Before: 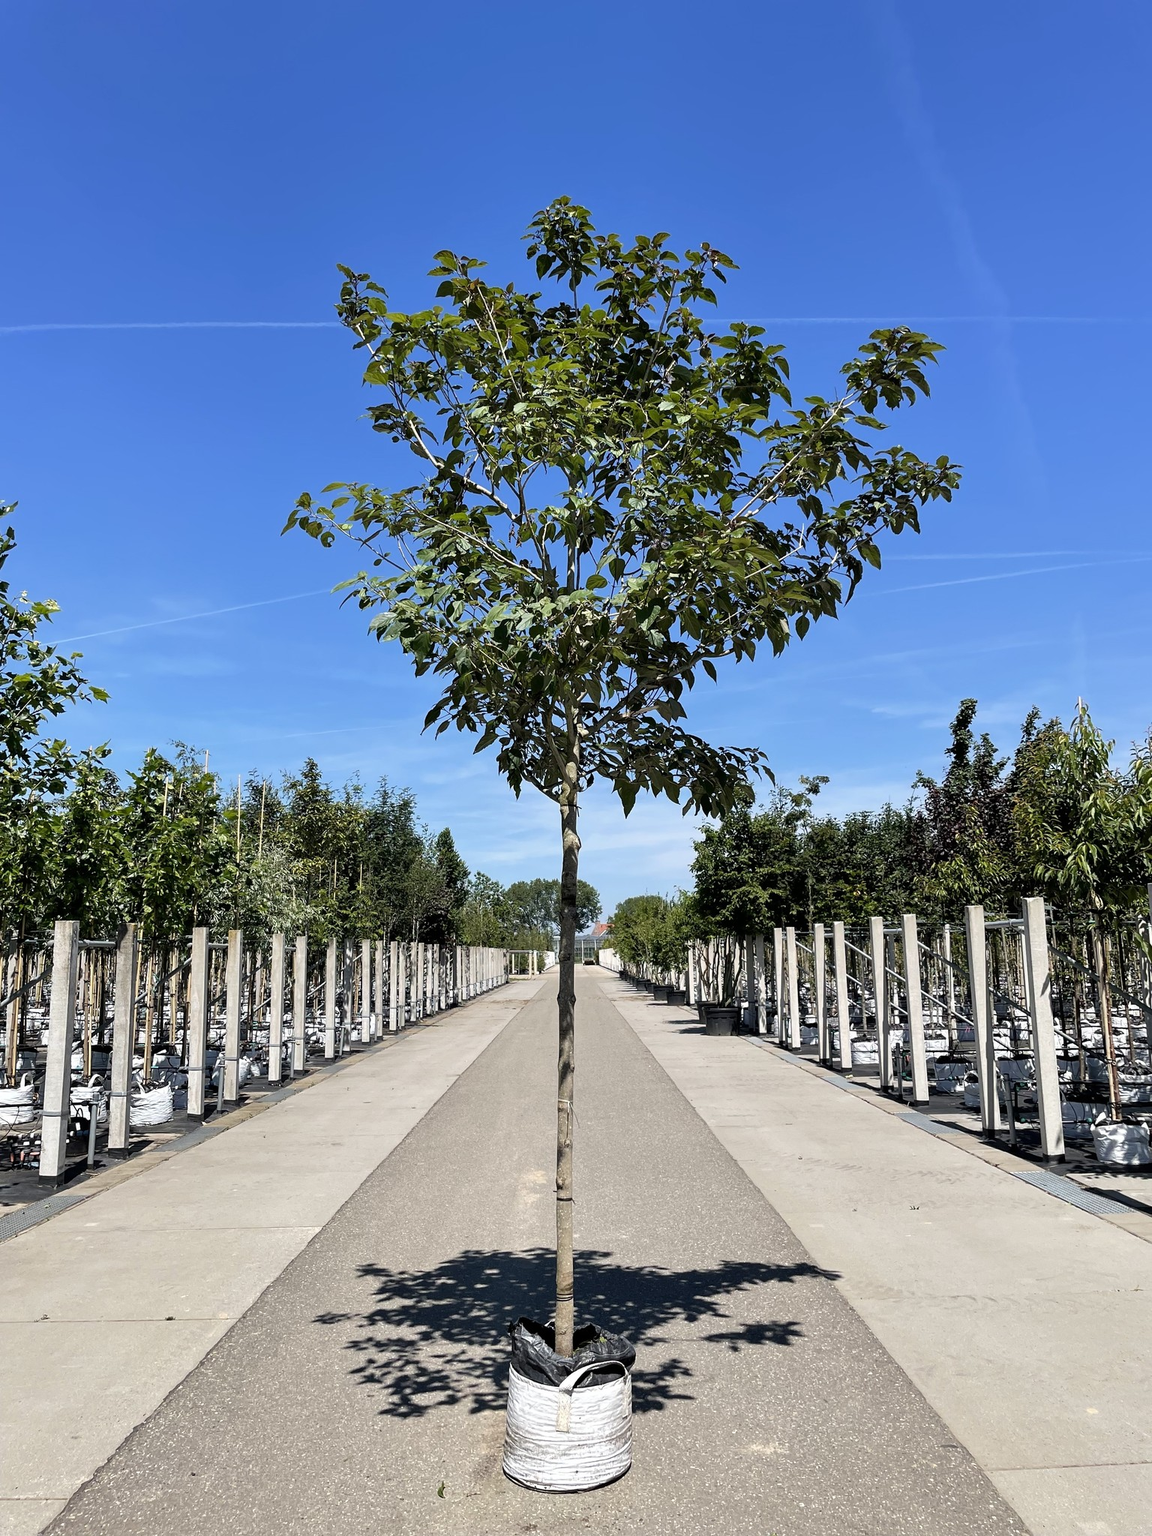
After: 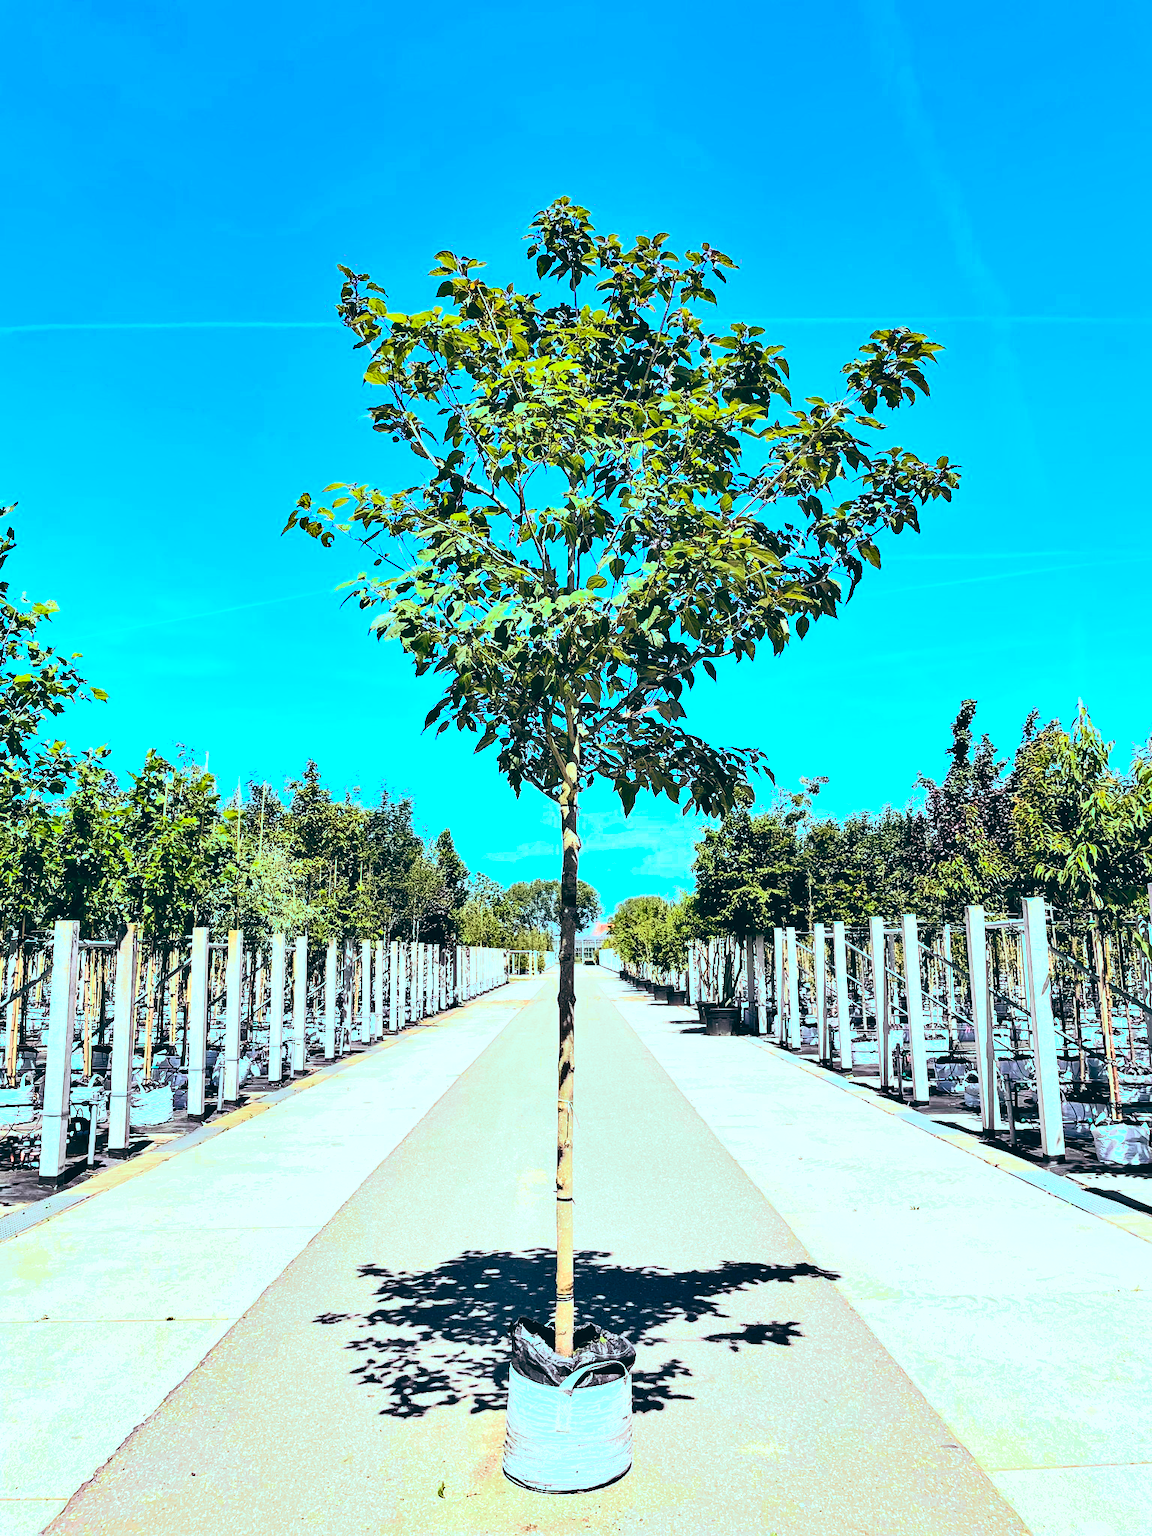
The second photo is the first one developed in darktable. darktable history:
tone curve: curves: ch0 [(0, 0.008) (0.081, 0.044) (0.177, 0.123) (0.283, 0.253) (0.416, 0.449) (0.495, 0.524) (0.661, 0.756) (0.796, 0.859) (1, 0.951)]; ch1 [(0, 0) (0.161, 0.092) (0.35, 0.33) (0.392, 0.392) (0.427, 0.426) (0.479, 0.472) (0.505, 0.5) (0.521, 0.524) (0.567, 0.564) (0.583, 0.588) (0.625, 0.627) (0.678, 0.733) (1, 1)]; ch2 [(0, 0) (0.346, 0.362) (0.404, 0.427) (0.502, 0.499) (0.531, 0.523) (0.544, 0.561) (0.58, 0.59) (0.629, 0.642) (0.717, 0.678) (1, 1)], color space Lab, independent channels, preserve colors none
shadows and highlights: low approximation 0.01, soften with gaussian
color balance: lift [1.003, 0.993, 1.001, 1.007], gamma [1.018, 1.072, 0.959, 0.928], gain [0.974, 0.873, 1.031, 1.127]
contrast brightness saturation: contrast 0.2, brightness 0.16, saturation 0.22
color balance rgb: linear chroma grading › shadows -10%, linear chroma grading › global chroma 20%, perceptual saturation grading › global saturation 15%, perceptual brilliance grading › global brilliance 30%, perceptual brilliance grading › highlights 12%, perceptual brilliance grading › mid-tones 24%, global vibrance 20%
